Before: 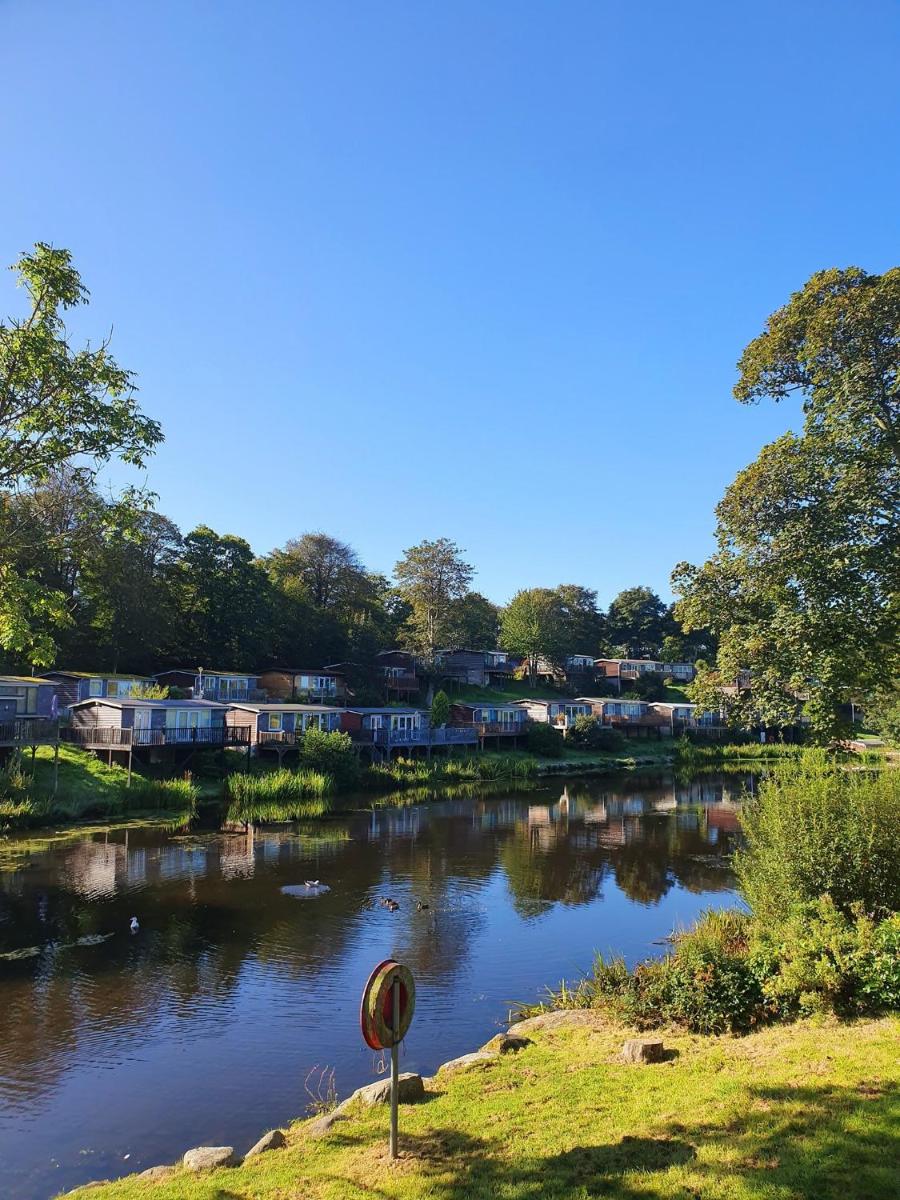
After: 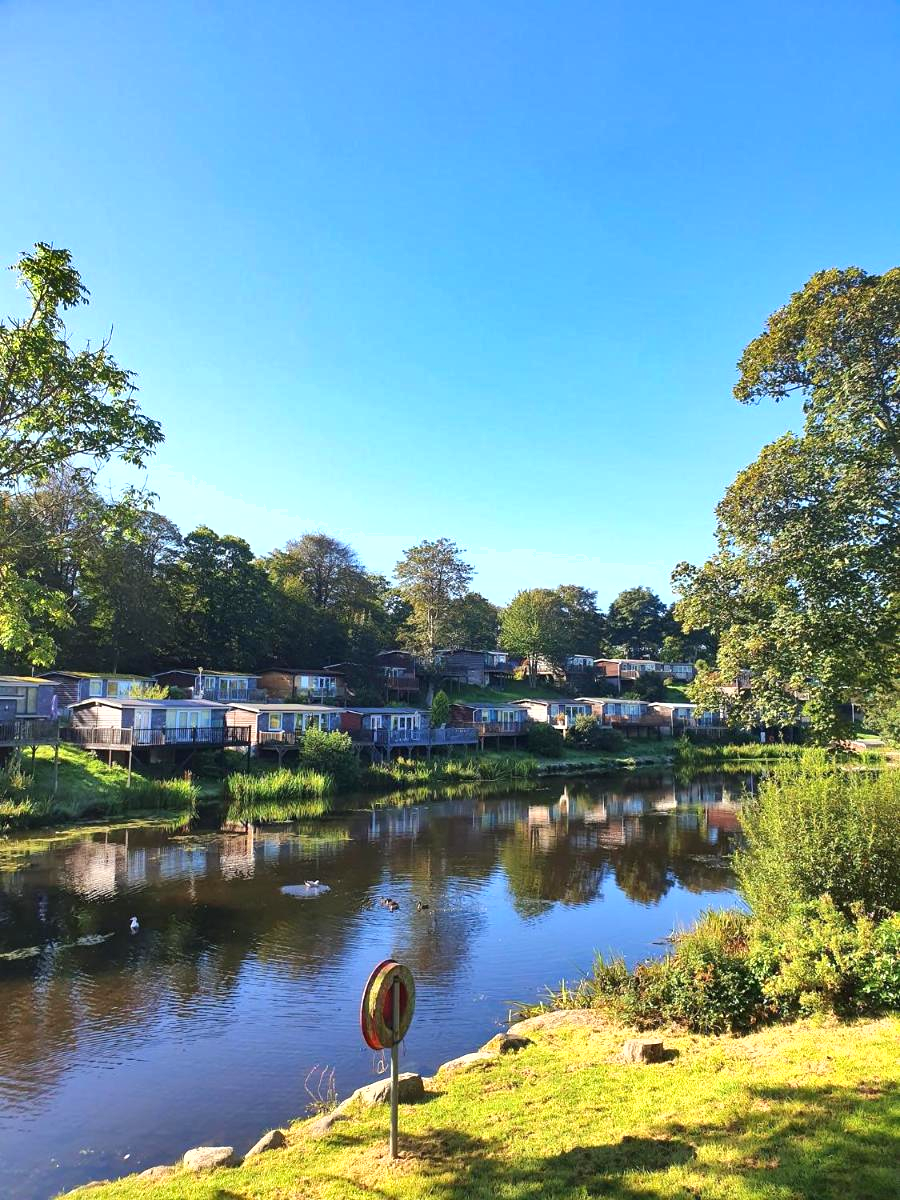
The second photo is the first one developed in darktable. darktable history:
exposure: black level correction 0, exposure 0.703 EV, compensate highlight preservation false
shadows and highlights: soften with gaussian
